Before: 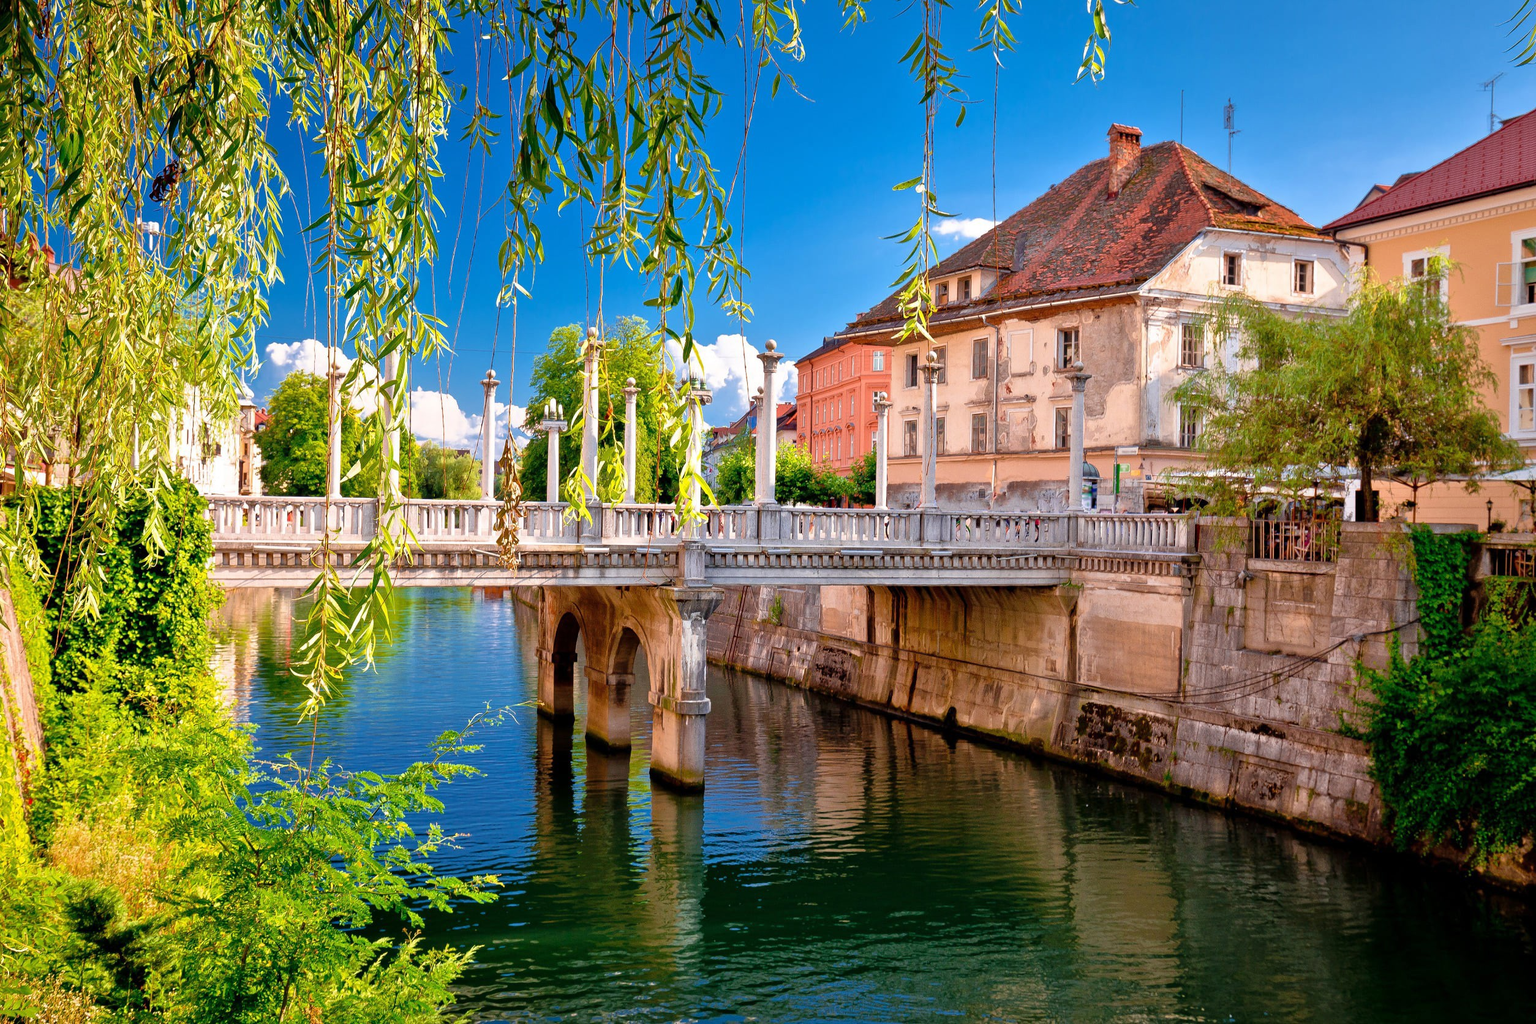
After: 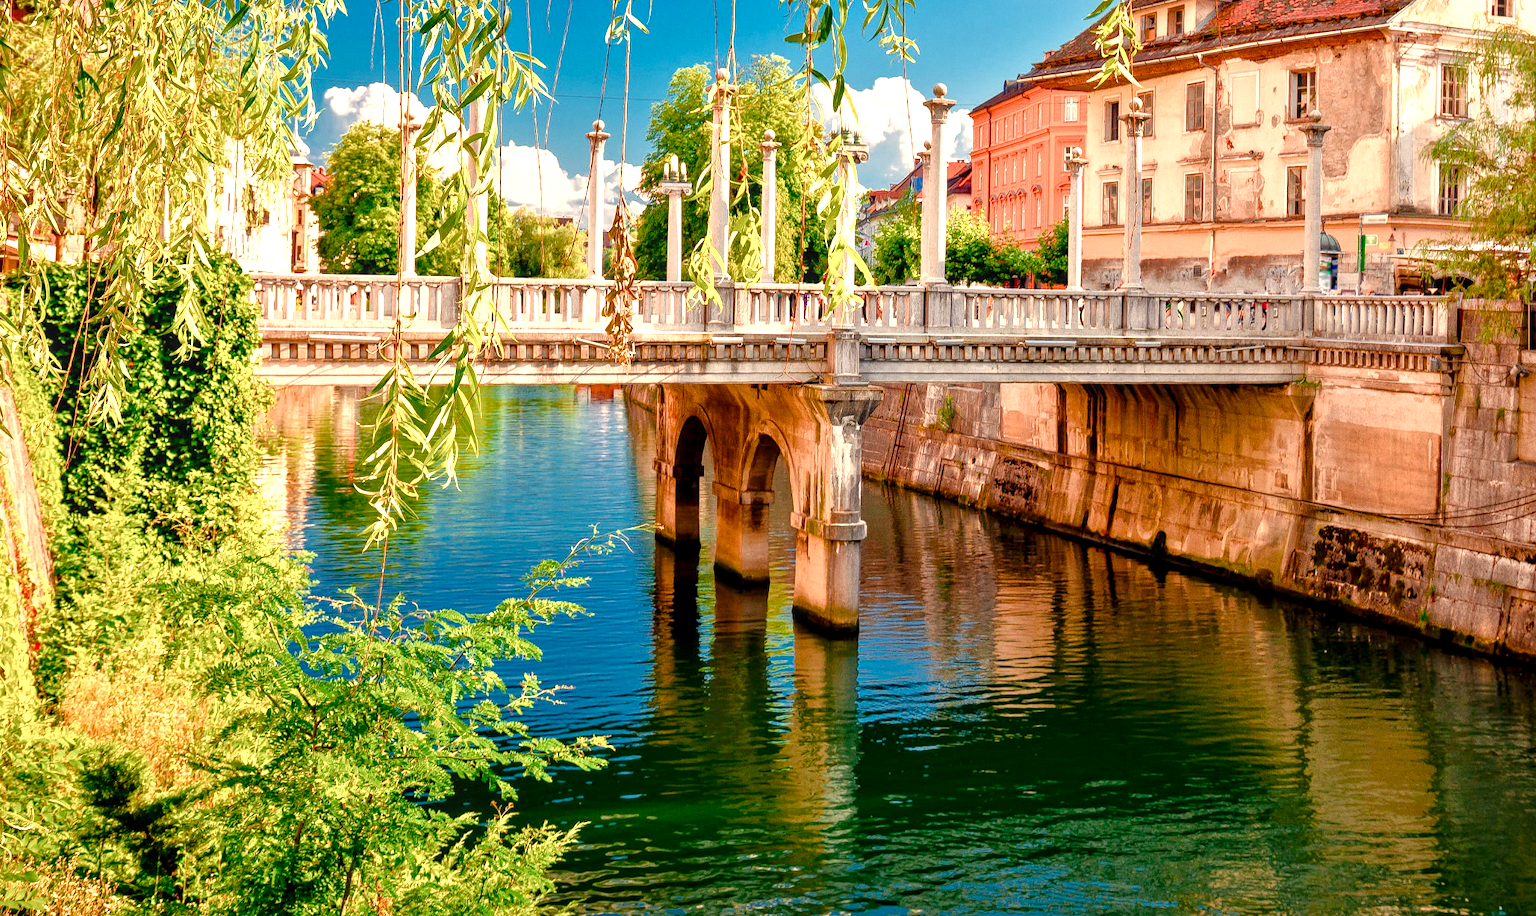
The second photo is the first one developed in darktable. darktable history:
rgb curve: mode RGB, independent channels
grain: coarseness 0.09 ISO, strength 10%
white balance: red 1.123, blue 0.83
tone equalizer: on, module defaults
color balance rgb: perceptual saturation grading › global saturation 20%, perceptual saturation grading › highlights -50%, perceptual saturation grading › shadows 30%, perceptual brilliance grading › global brilliance 10%, perceptual brilliance grading › shadows 15%
local contrast: on, module defaults
exposure: exposure -0.05 EV
crop: top 26.531%, right 17.959%
